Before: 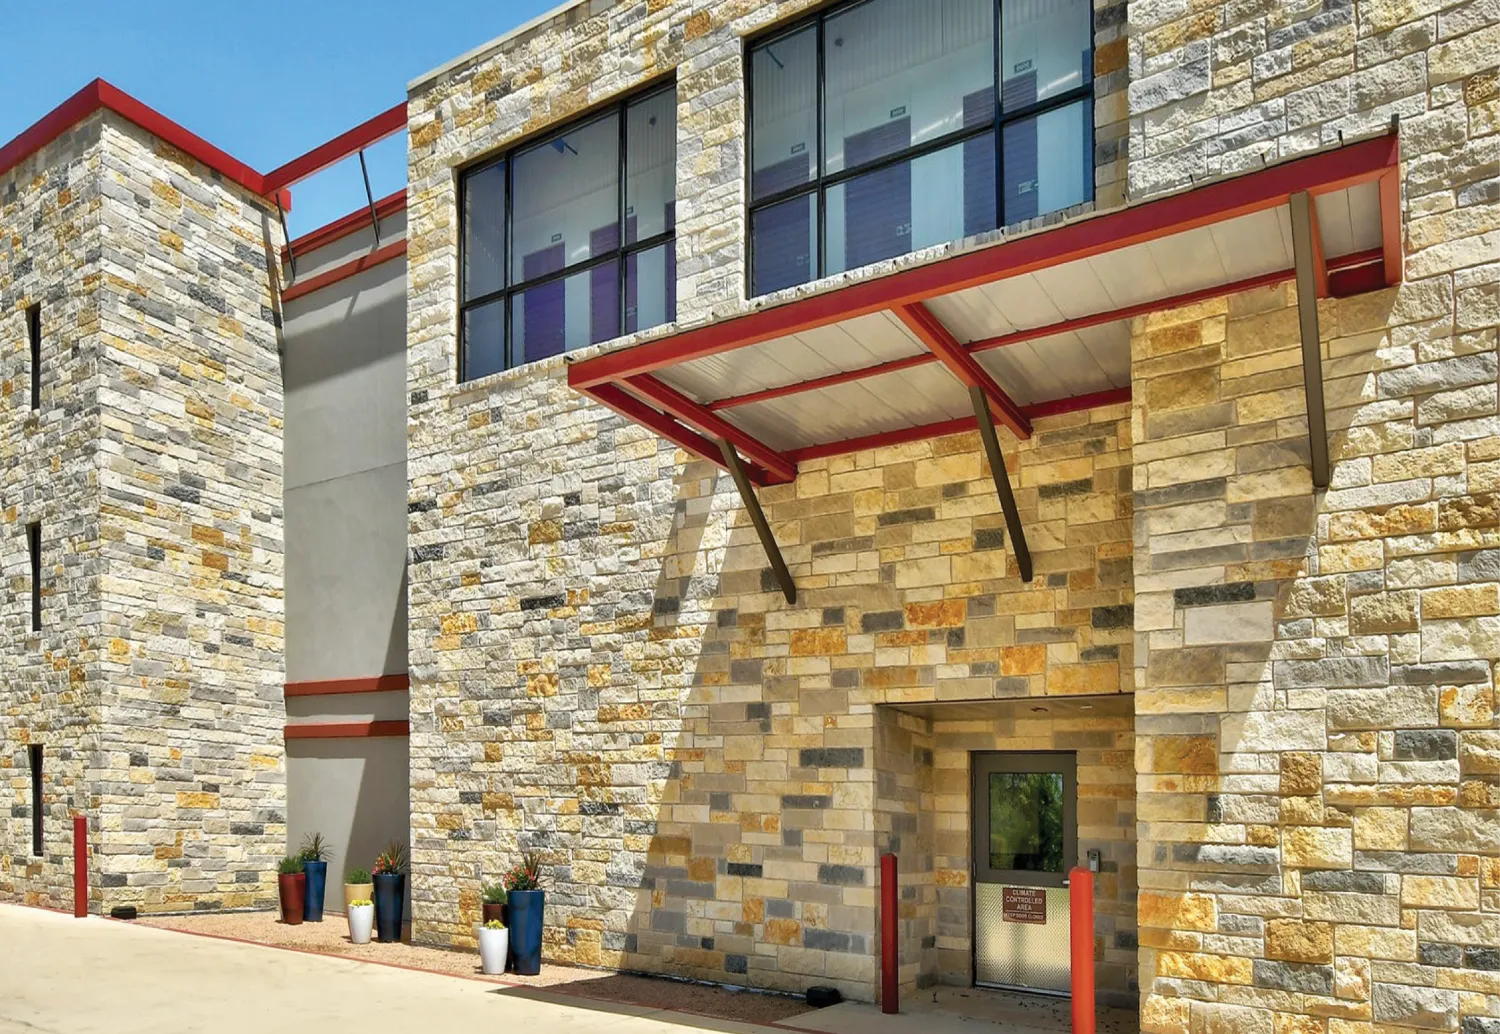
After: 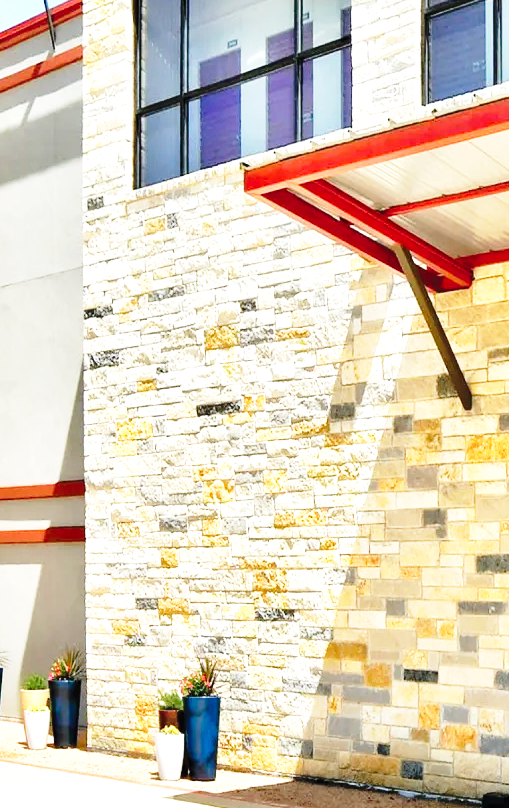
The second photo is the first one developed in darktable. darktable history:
exposure: black level correction 0, exposure 0.893 EV, compensate highlight preservation false
crop and rotate: left 21.6%, top 18.827%, right 44.439%, bottom 2.995%
base curve: curves: ch0 [(0, 0) (0.04, 0.03) (0.133, 0.232) (0.448, 0.748) (0.843, 0.968) (1, 1)], preserve colors none
